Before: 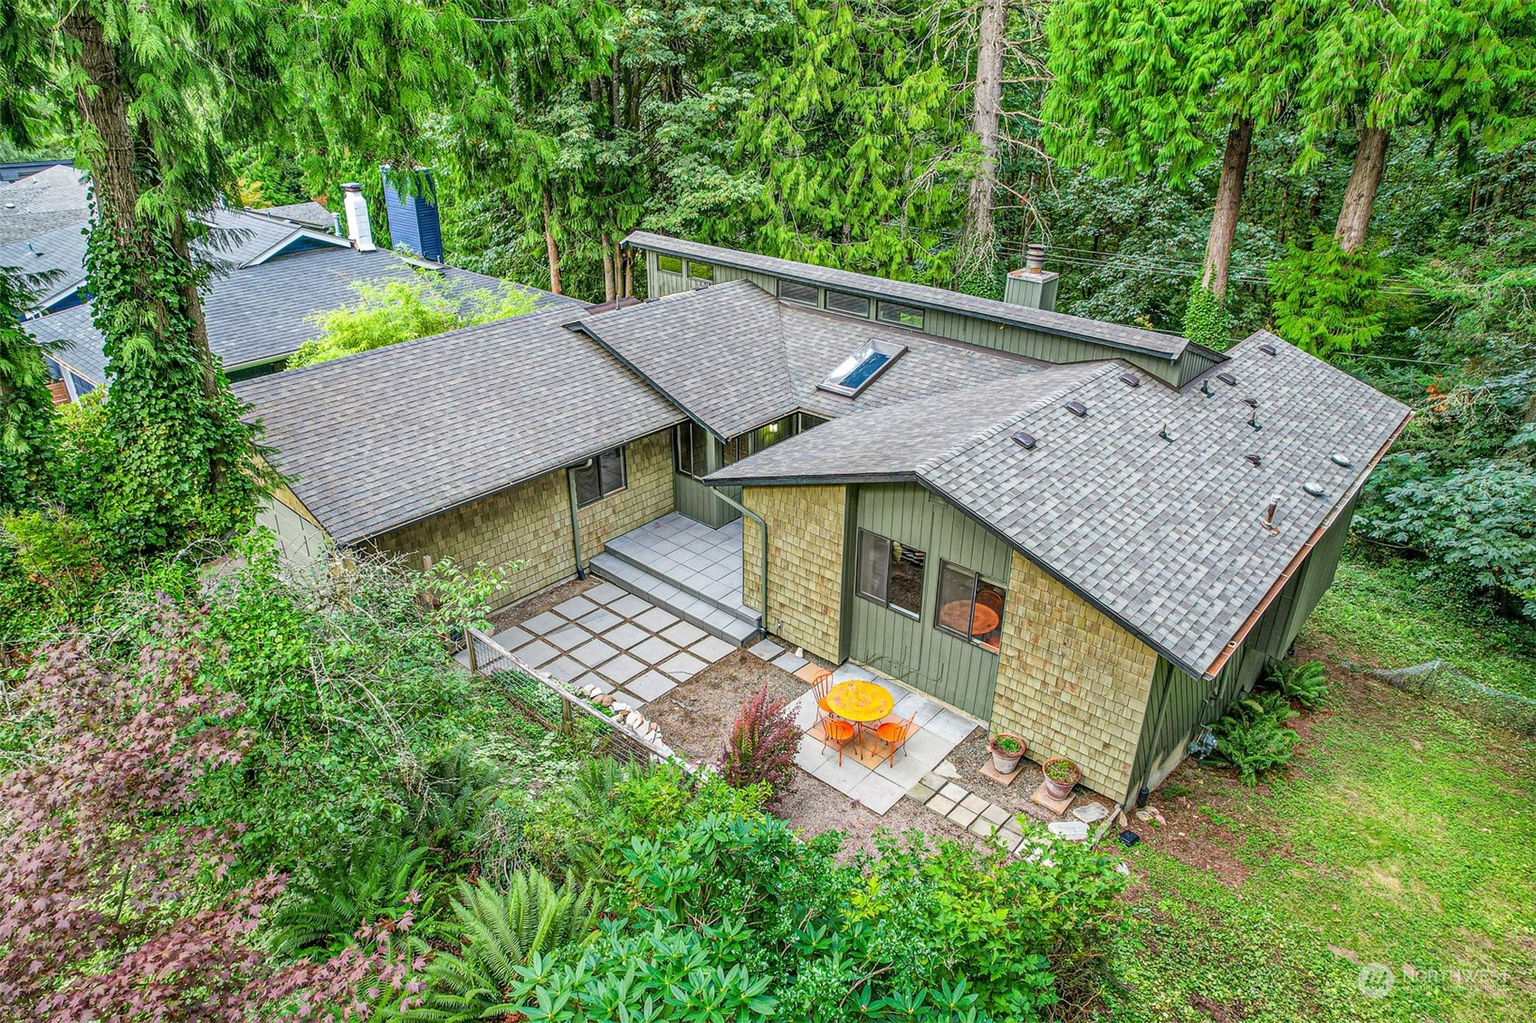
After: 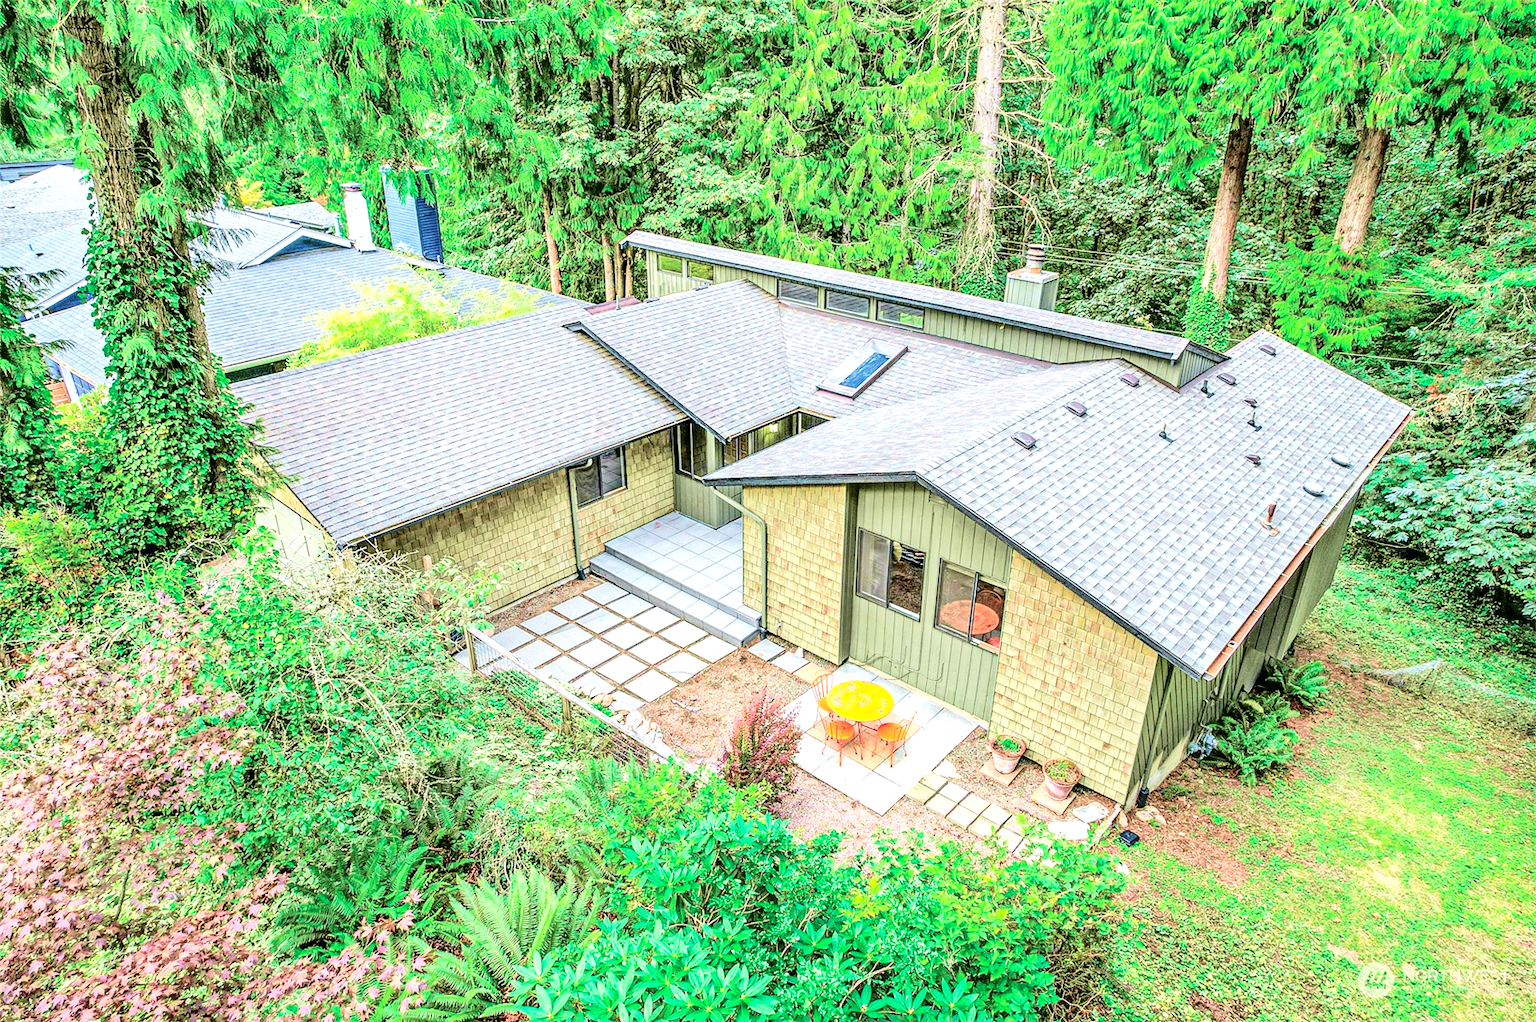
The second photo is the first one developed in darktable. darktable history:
tone curve: curves: ch0 [(0, 0) (0.049, 0.01) (0.154, 0.081) (0.491, 0.56) (0.739, 0.794) (0.992, 0.937)]; ch1 [(0, 0) (0.172, 0.123) (0.317, 0.272) (0.401, 0.422) (0.499, 0.497) (0.531, 0.54) (0.615, 0.603) (0.741, 0.783) (1, 1)]; ch2 [(0, 0) (0.411, 0.424) (0.462, 0.464) (0.502, 0.489) (0.544, 0.551) (0.686, 0.638) (1, 1)], color space Lab, independent channels, preserve colors none
exposure: black level correction 0.001, exposure 0.5 EV, compensate exposure bias true, compensate highlight preservation false
velvia: on, module defaults
